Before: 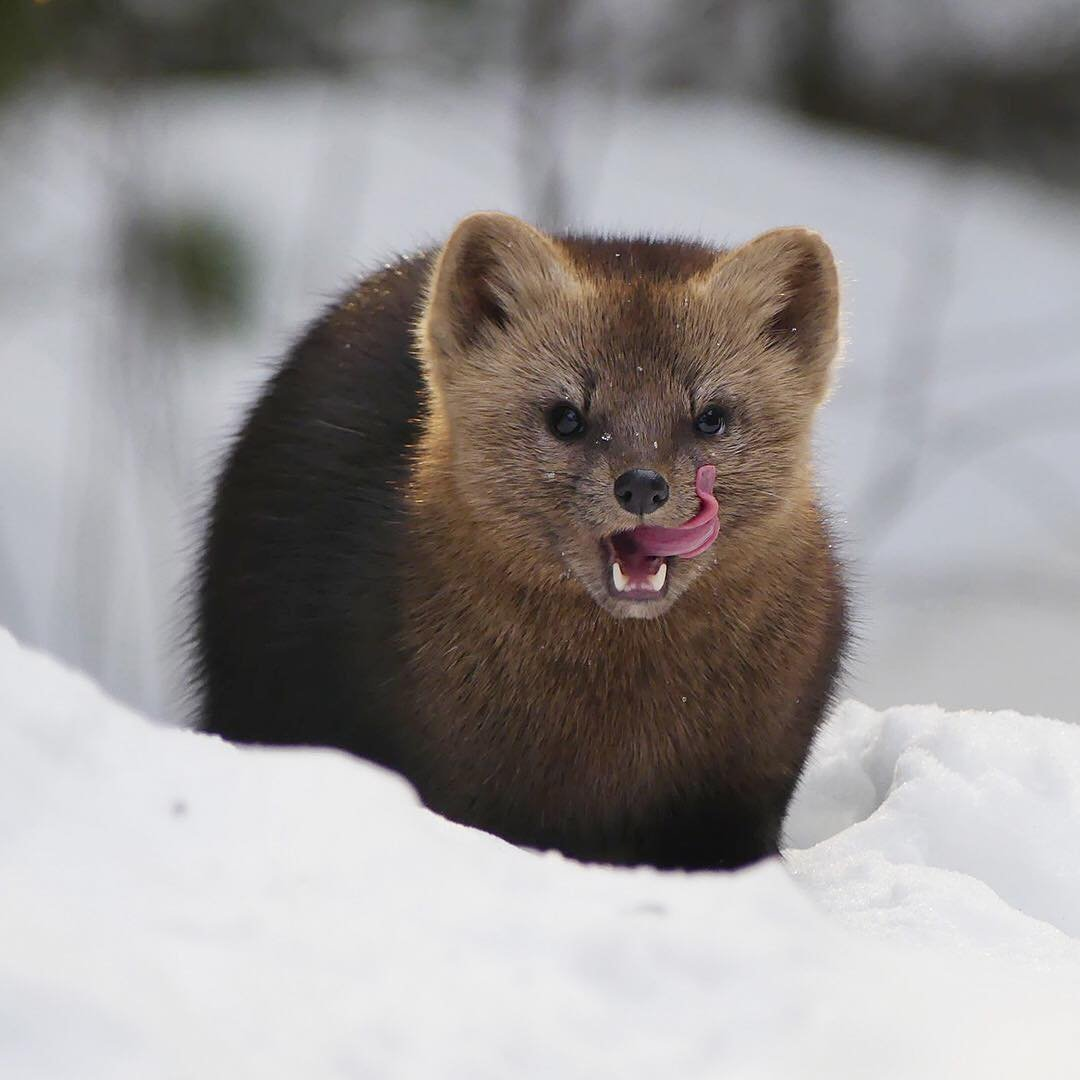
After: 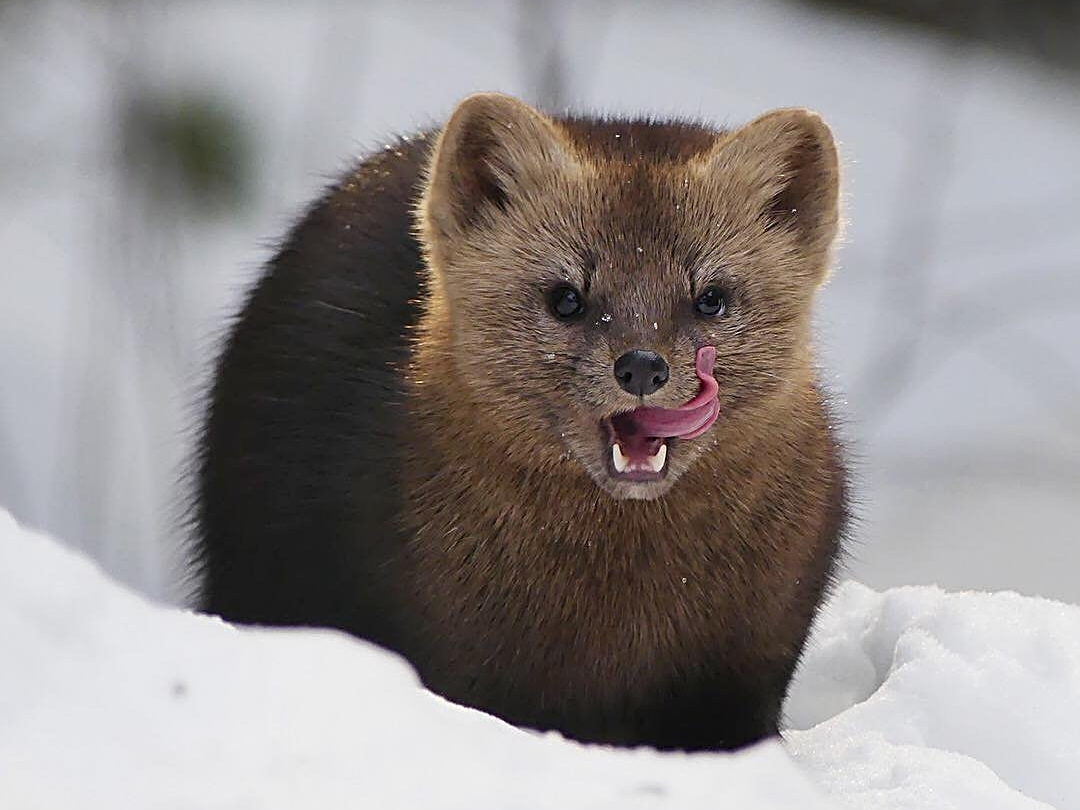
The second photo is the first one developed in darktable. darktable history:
sharpen: radius 3.122
crop: top 11.039%, bottom 13.893%
